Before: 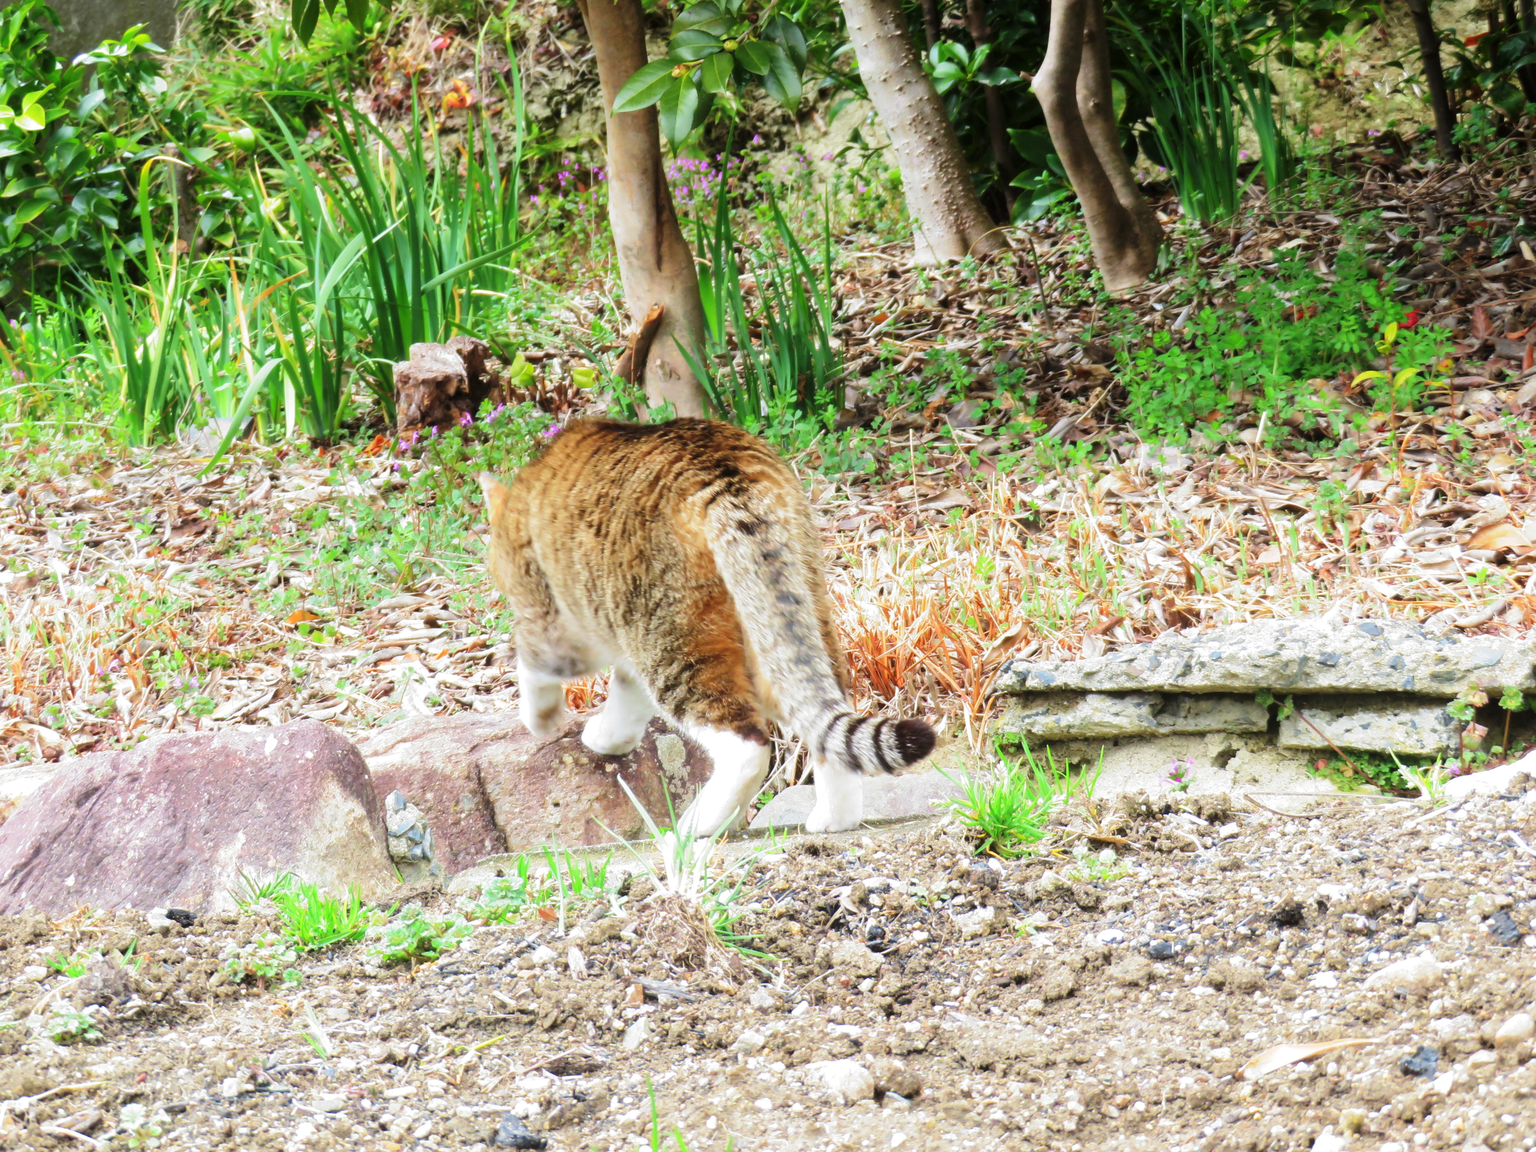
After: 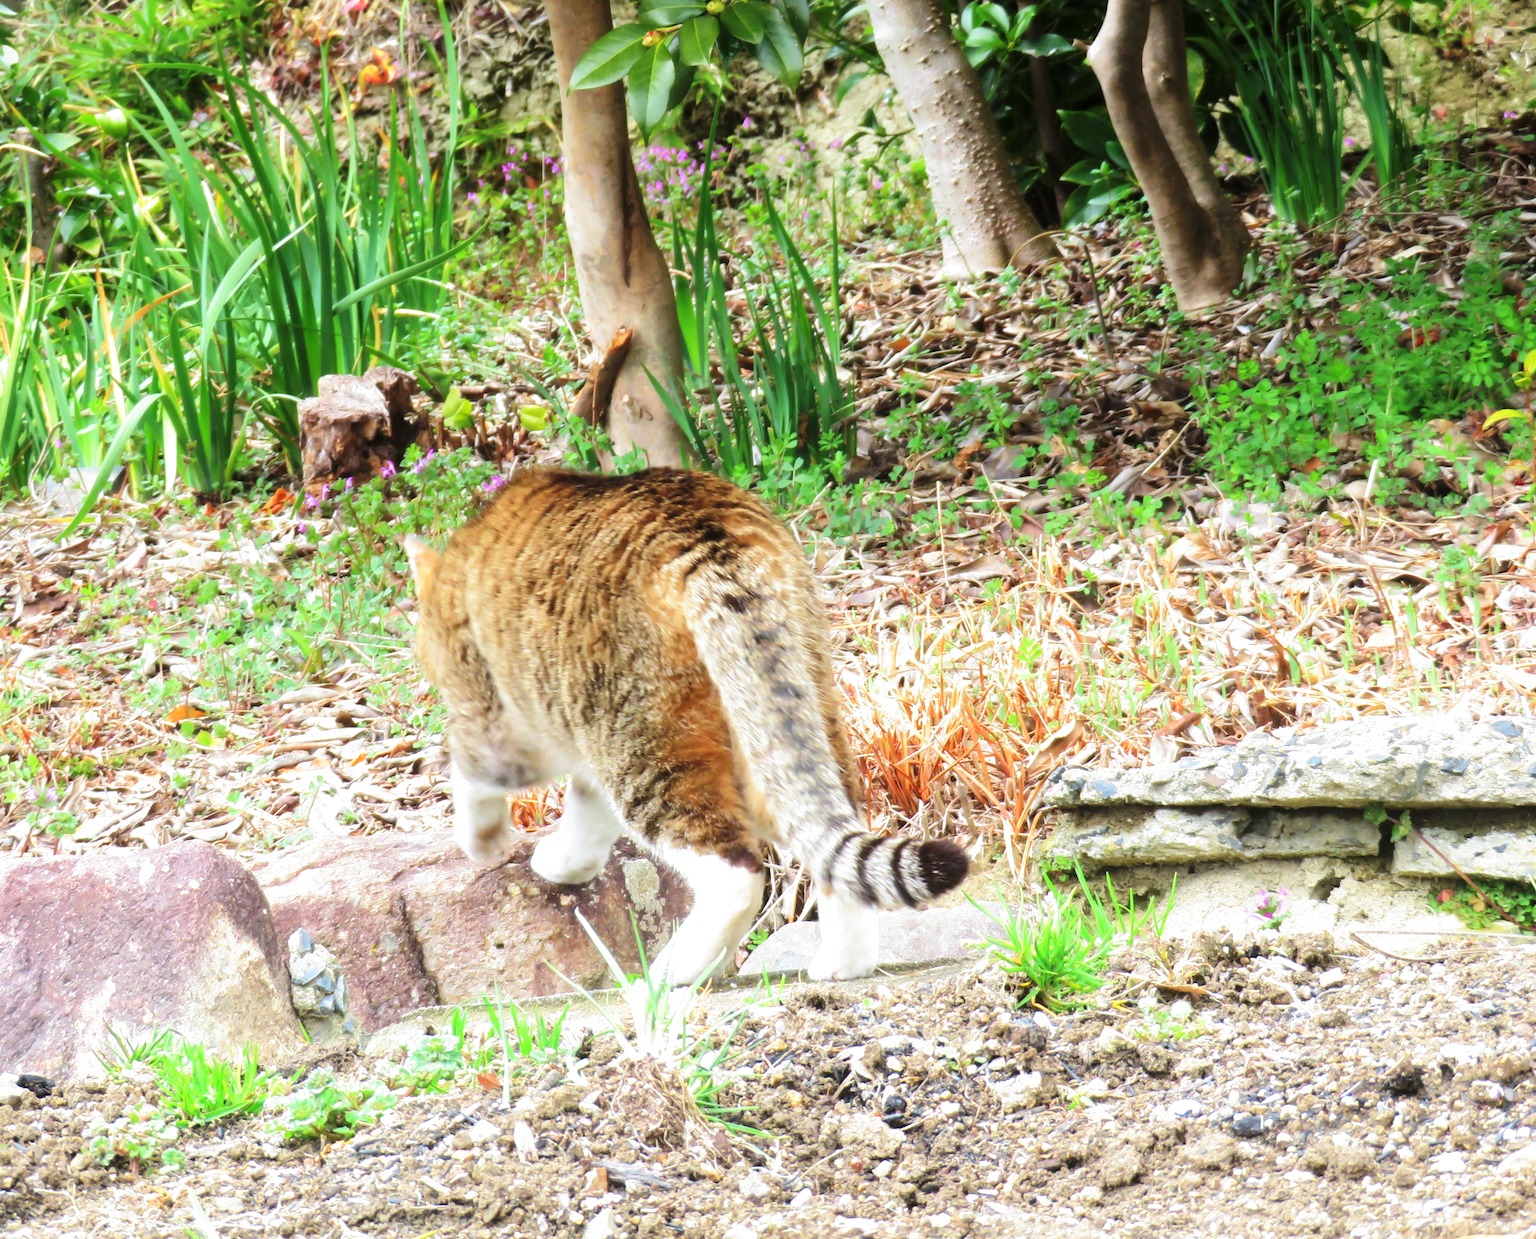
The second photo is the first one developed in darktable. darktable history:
exposure: exposure 0.197 EV, compensate highlight preservation false
crop: left 9.929%, top 3.475%, right 9.188%, bottom 9.529%
